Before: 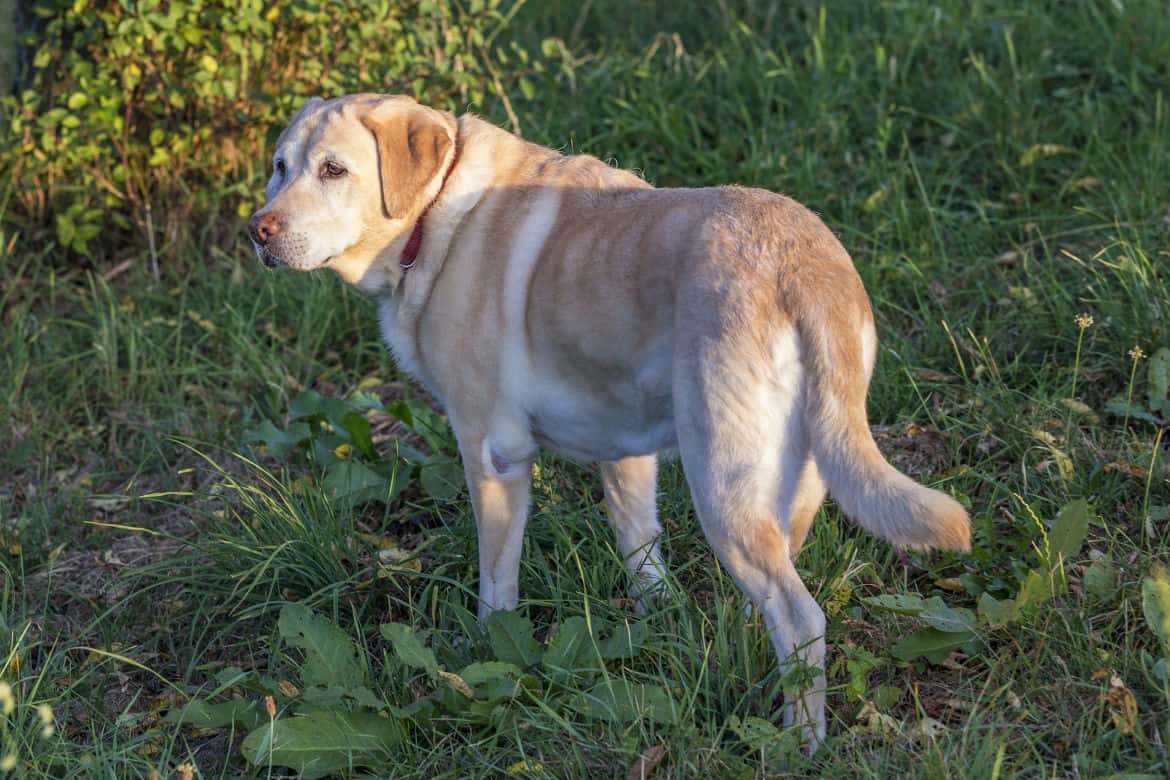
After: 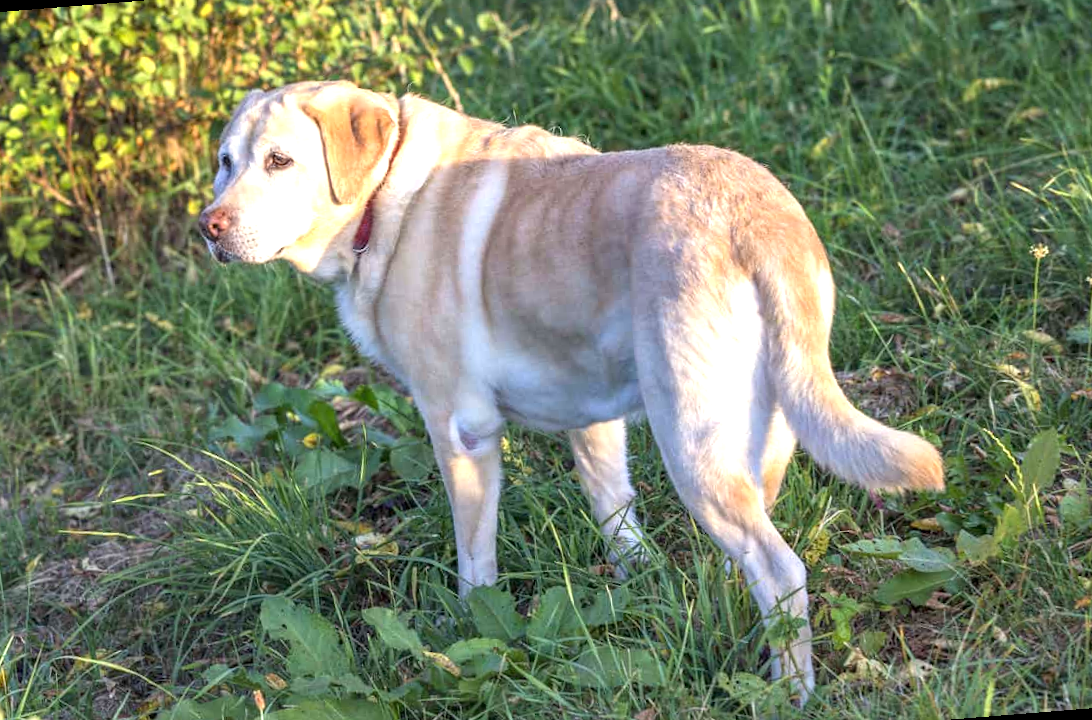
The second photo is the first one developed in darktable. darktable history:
exposure: exposure 1.089 EV, compensate highlight preservation false
rotate and perspective: rotation -4.57°, crop left 0.054, crop right 0.944, crop top 0.087, crop bottom 0.914
